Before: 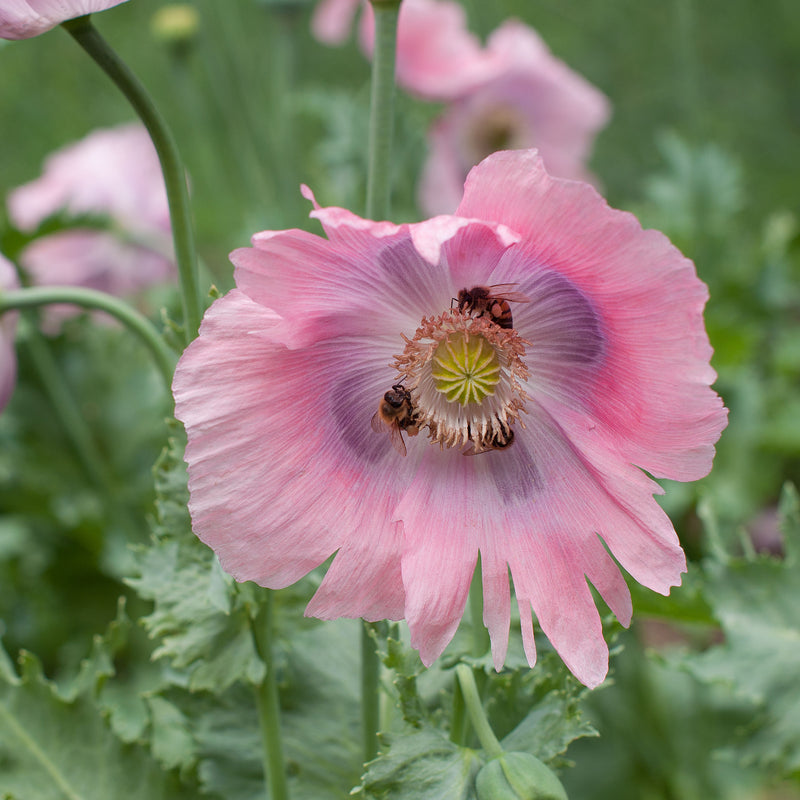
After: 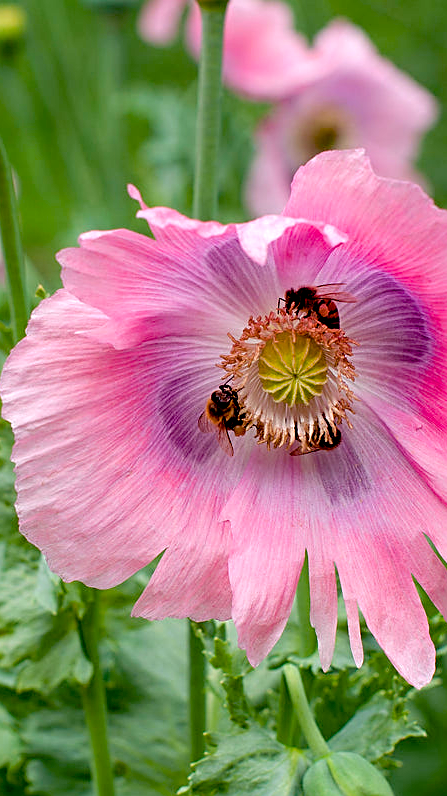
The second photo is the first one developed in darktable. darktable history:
crop: left 21.674%, right 22.086%
exposure: black level correction 0.031, exposure 0.304 EV, compensate highlight preservation false
sharpen: on, module defaults
color balance rgb: perceptual saturation grading › global saturation 25%, global vibrance 20%
